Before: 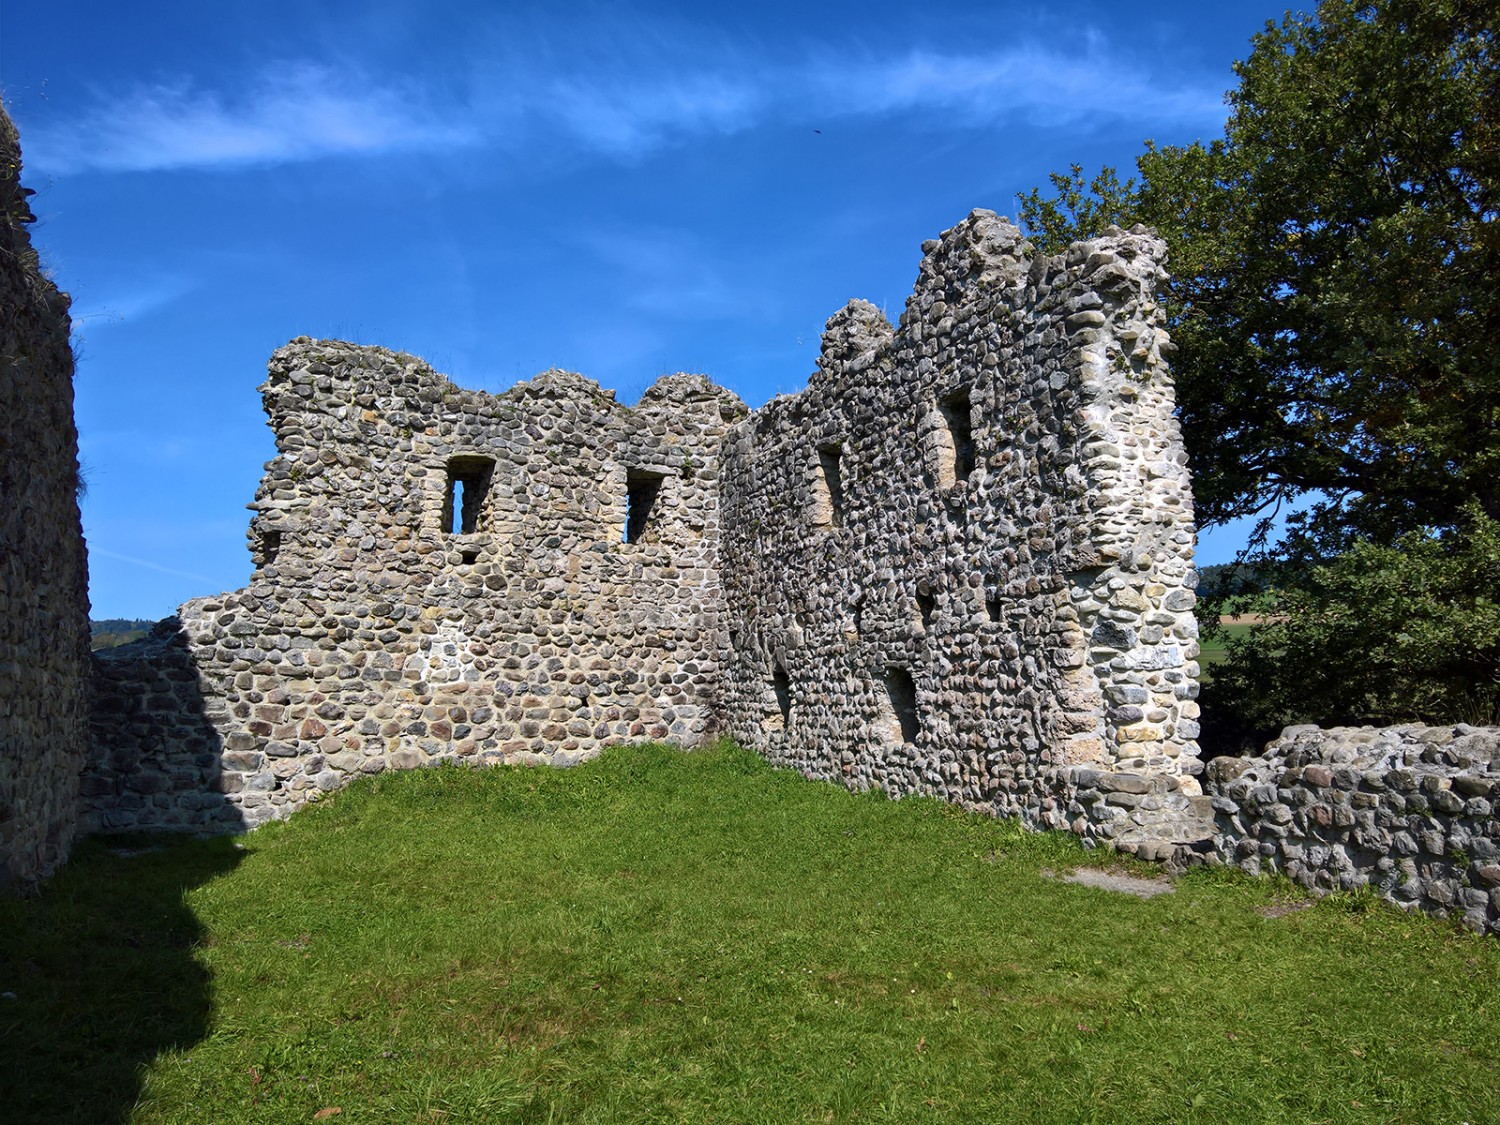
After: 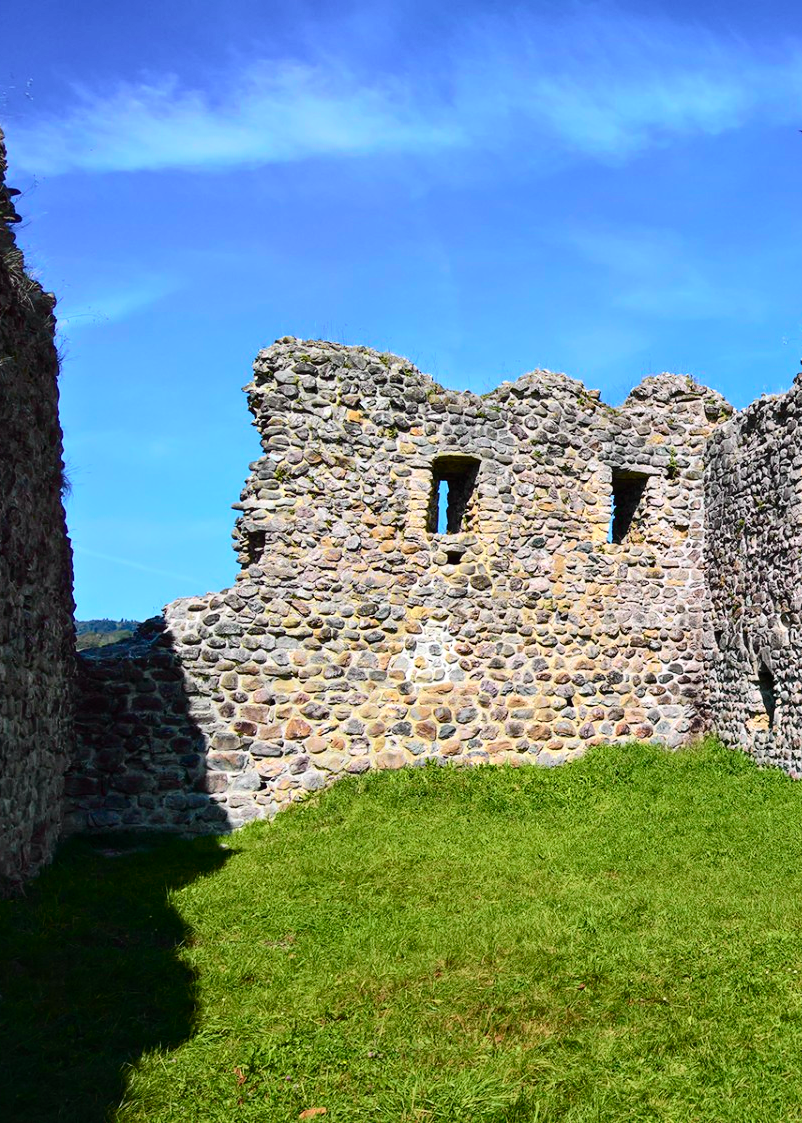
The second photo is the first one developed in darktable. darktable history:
local contrast: highlights 101%, shadows 98%, detail 120%, midtone range 0.2
tone curve: curves: ch0 [(0, 0.014) (0.12, 0.096) (0.386, 0.49) (0.54, 0.684) (0.751, 0.855) (0.89, 0.943) (0.998, 0.989)]; ch1 [(0, 0) (0.133, 0.099) (0.437, 0.41) (0.5, 0.5) (0.517, 0.536) (0.548, 0.575) (0.582, 0.631) (0.627, 0.688) (0.836, 0.868) (1, 1)]; ch2 [(0, 0) (0.374, 0.341) (0.456, 0.443) (0.478, 0.49) (0.501, 0.5) (0.528, 0.538) (0.55, 0.6) (0.572, 0.63) (0.702, 0.765) (1, 1)], color space Lab, independent channels, preserve colors none
crop: left 1.026%, right 45.505%, bottom 0.089%
